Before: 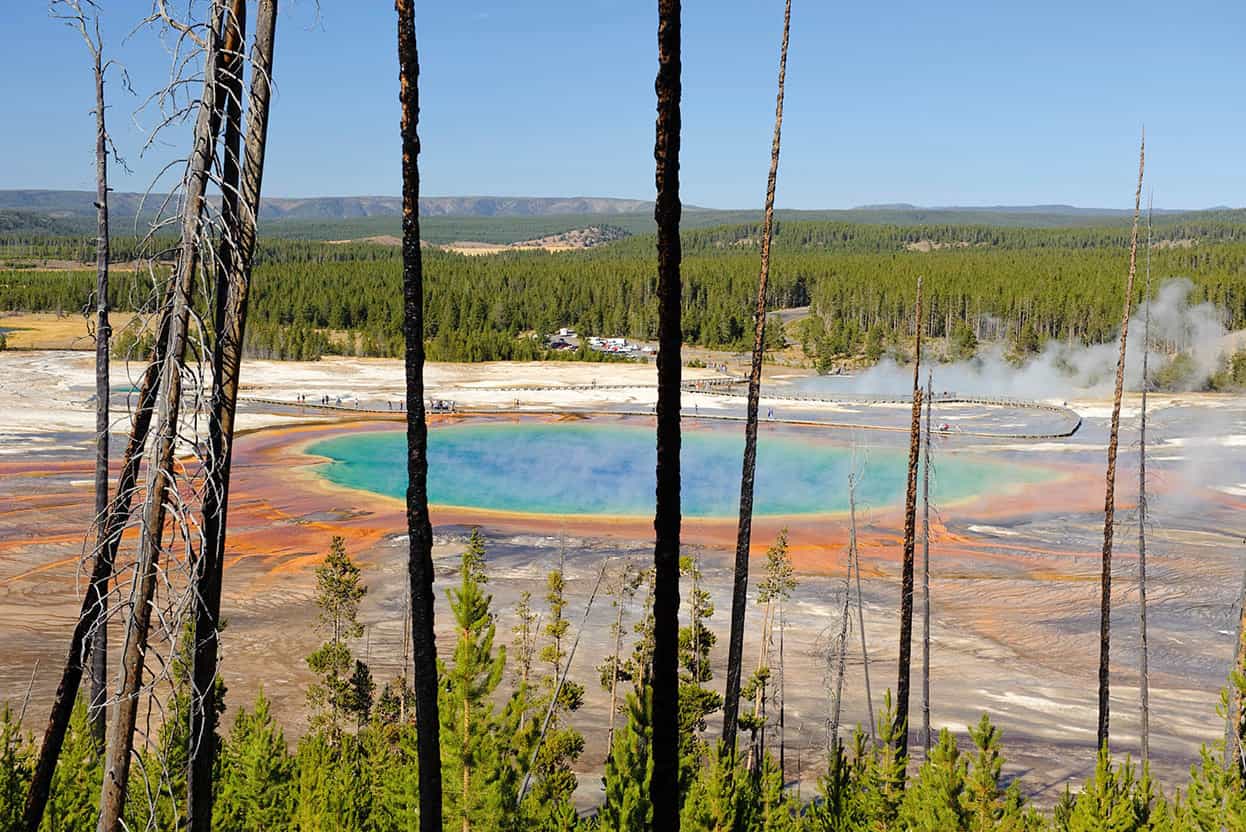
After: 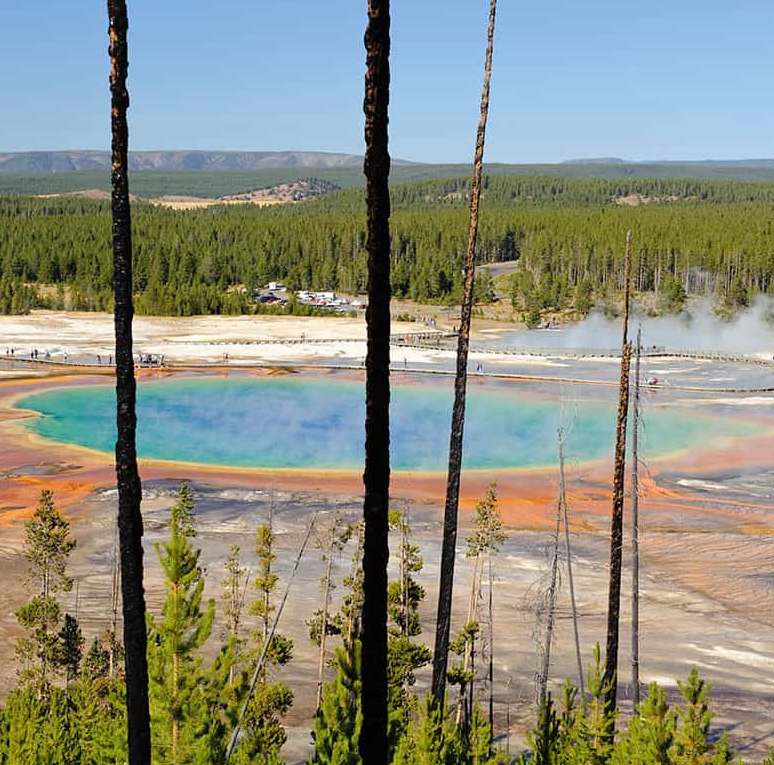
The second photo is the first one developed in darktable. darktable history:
crop and rotate: left 23.389%, top 5.647%, right 14.431%, bottom 2.296%
